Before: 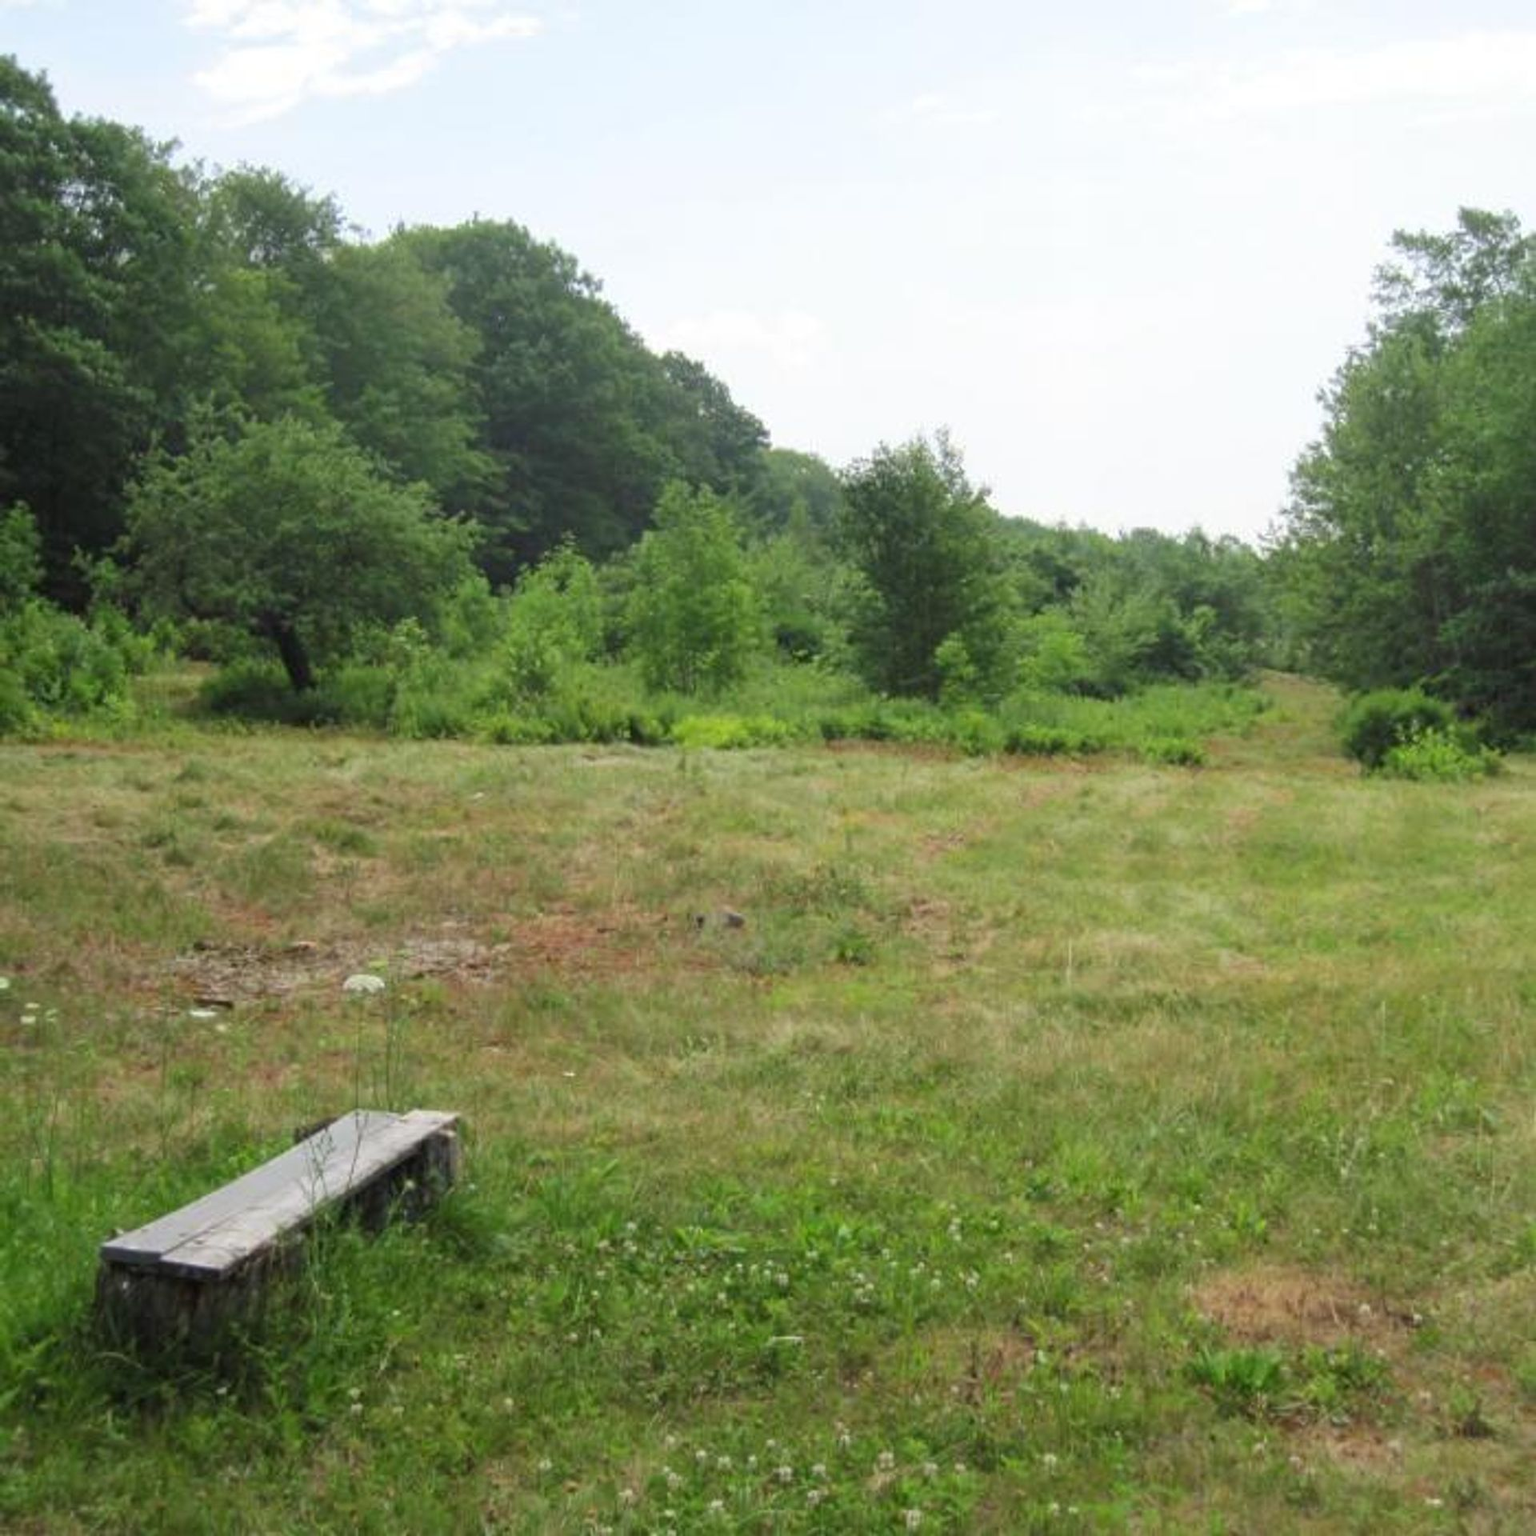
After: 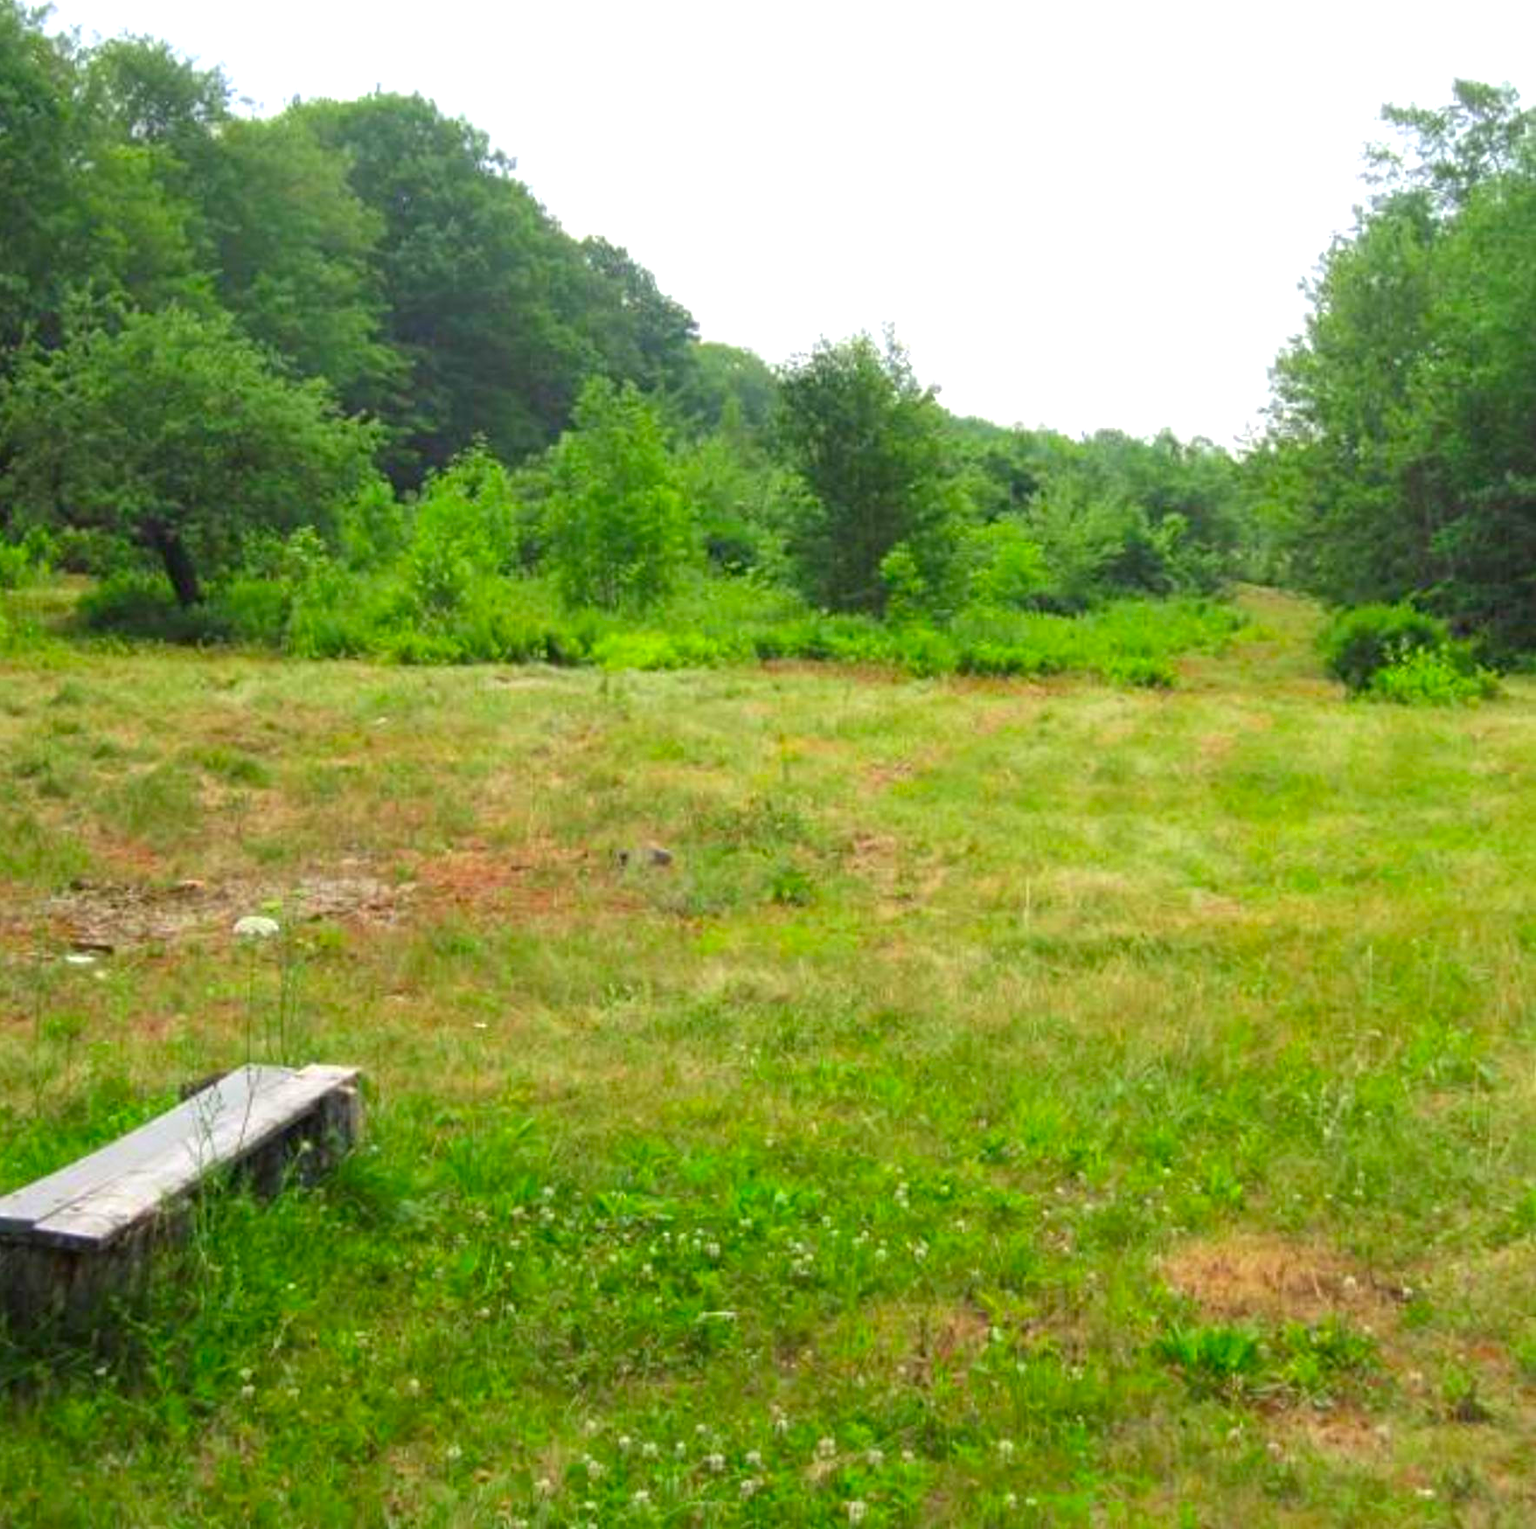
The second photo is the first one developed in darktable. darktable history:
exposure: black level correction 0.001, exposure 0.5 EV, compensate highlight preservation false
crop and rotate: left 8.456%, top 8.9%
contrast brightness saturation: saturation 0.498
